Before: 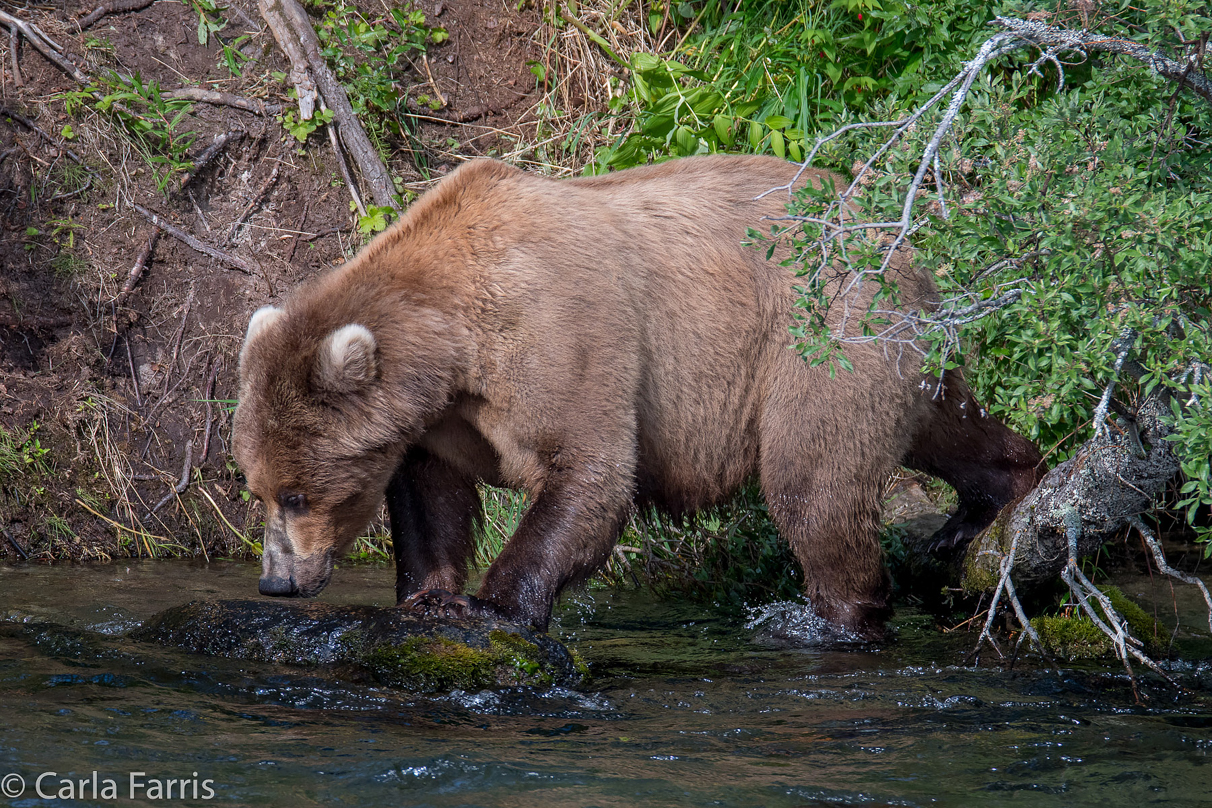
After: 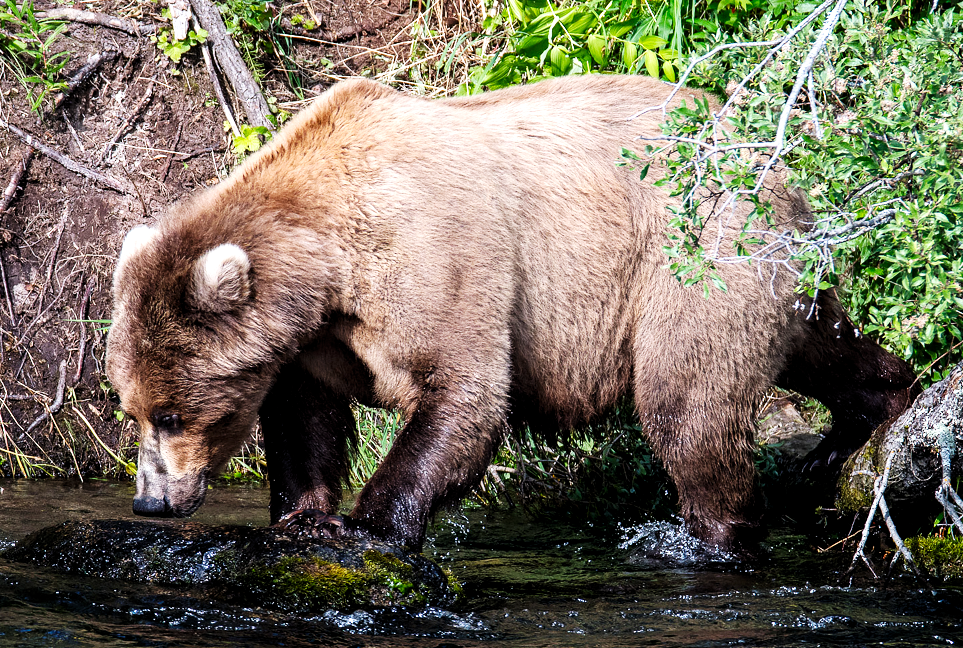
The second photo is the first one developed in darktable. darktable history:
crop and rotate: left 10.397%, top 9.974%, right 10.076%, bottom 9.81%
base curve: curves: ch0 [(0, 0) (0.007, 0.004) (0.027, 0.03) (0.046, 0.07) (0.207, 0.54) (0.442, 0.872) (0.673, 0.972) (1, 1)], preserve colors none
levels: levels [0.029, 0.545, 0.971]
tone equalizer: edges refinement/feathering 500, mask exposure compensation -1.57 EV, preserve details no
